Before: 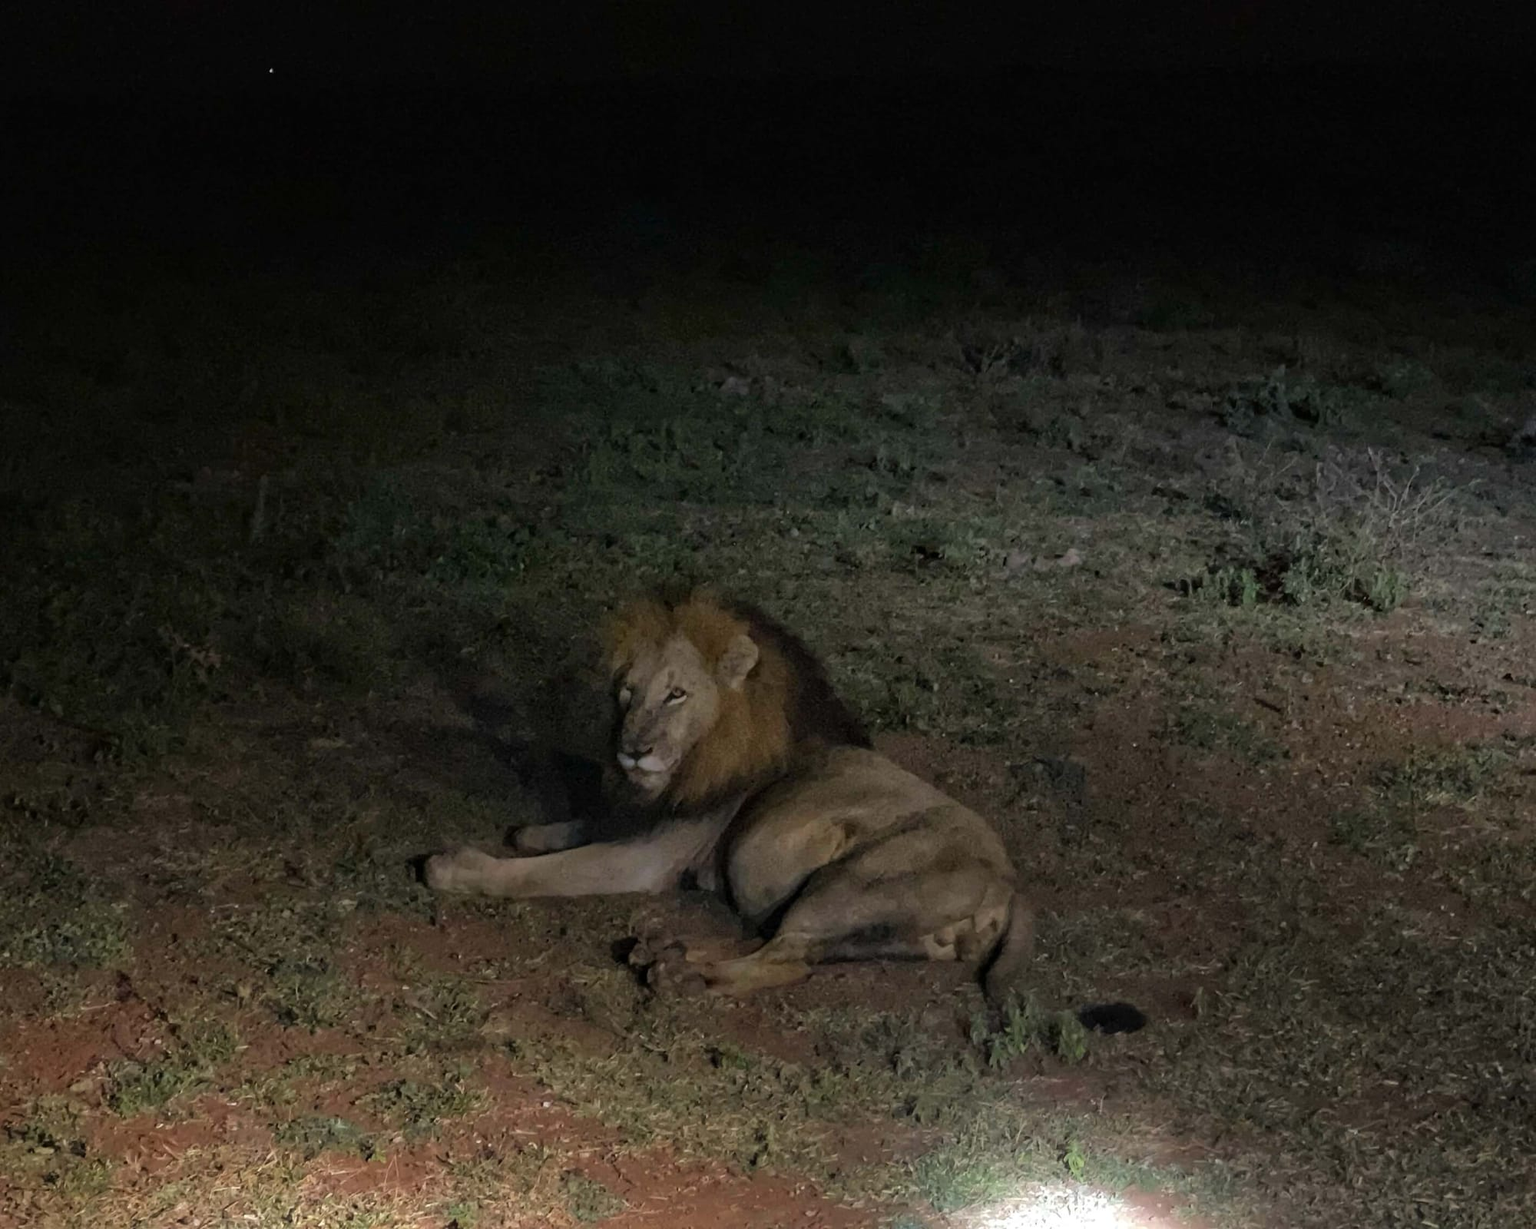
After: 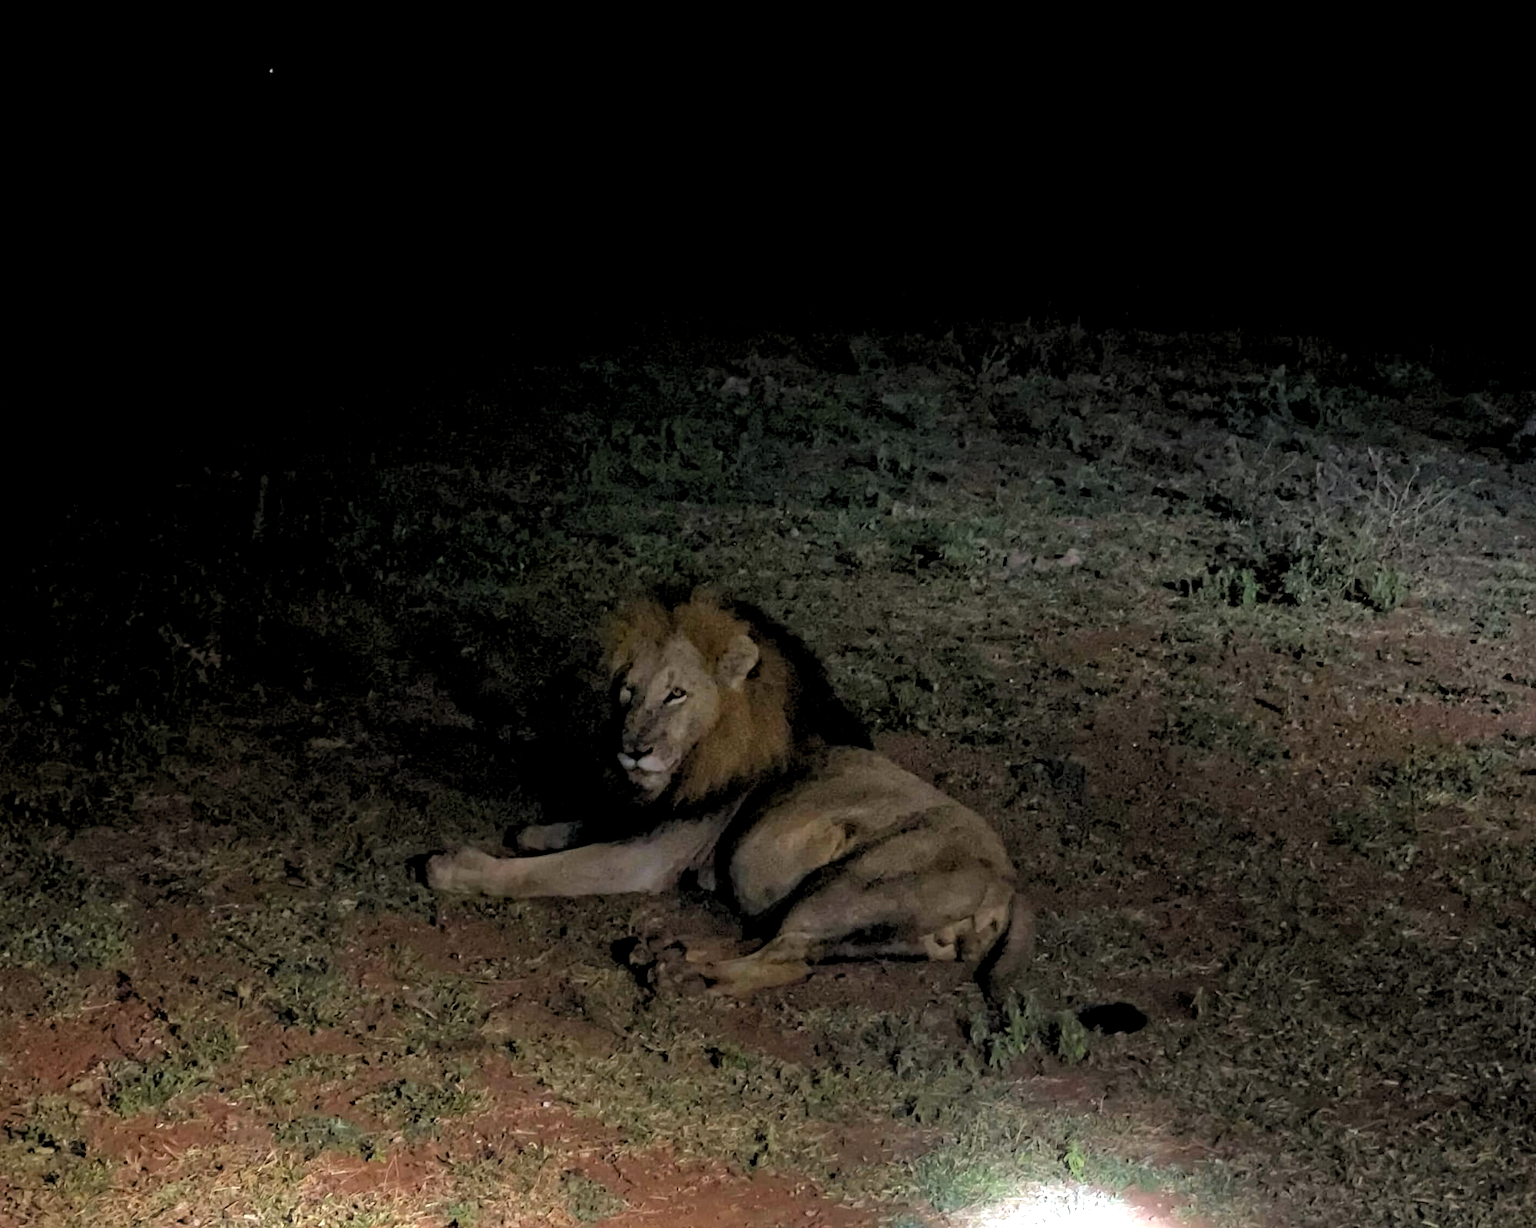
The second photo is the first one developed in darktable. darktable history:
rgb levels: levels [[0.01, 0.419, 0.839], [0, 0.5, 1], [0, 0.5, 1]]
haze removal: compatibility mode true, adaptive false
